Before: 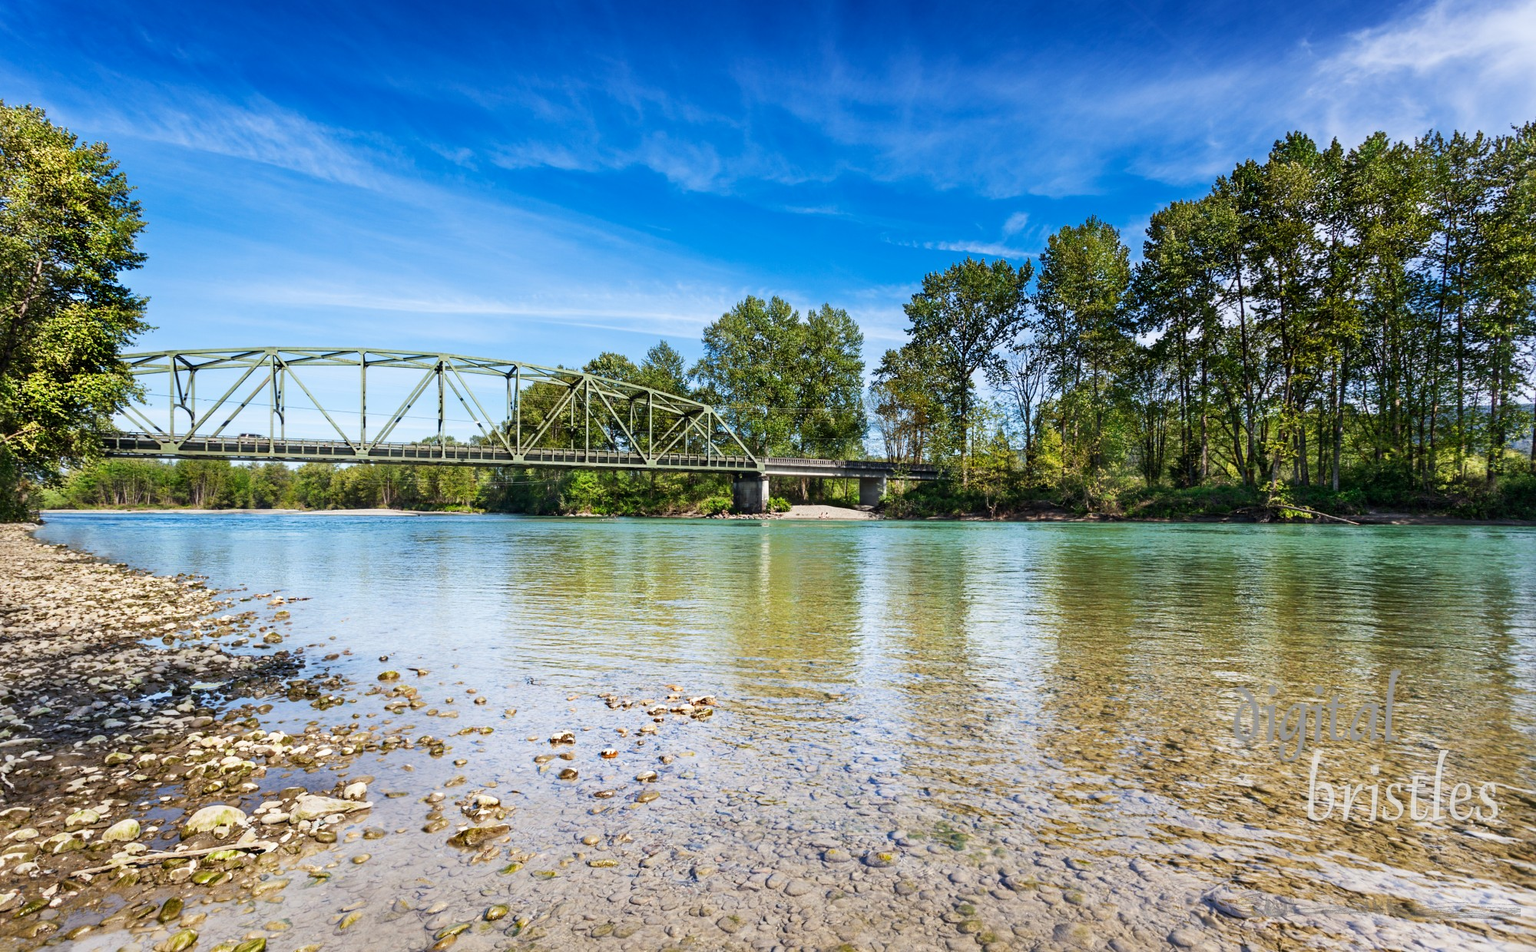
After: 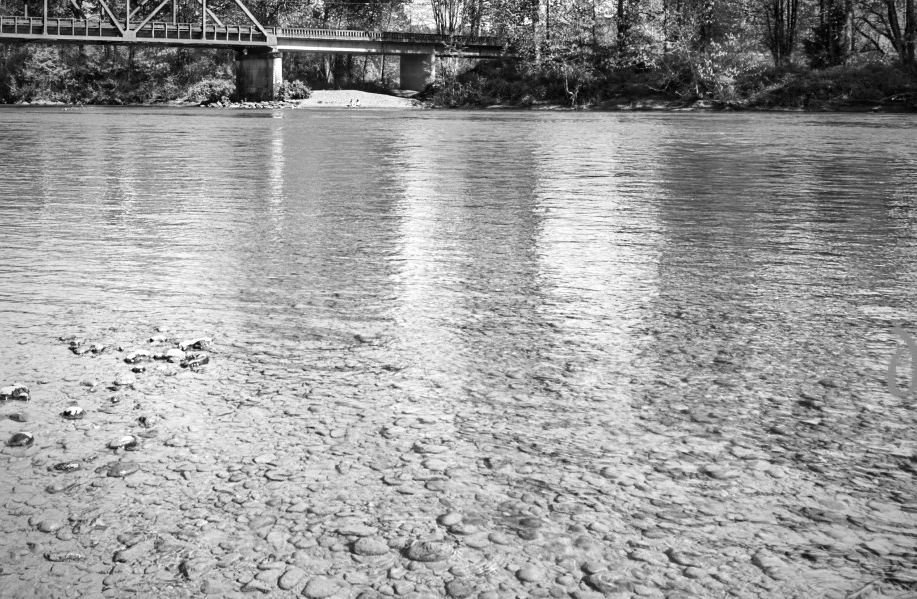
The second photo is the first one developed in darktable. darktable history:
vignetting: fall-off start 71.74%
crop: left 35.976%, top 45.819%, right 18.162%, bottom 5.807%
monochrome: on, module defaults
color balance: mode lift, gamma, gain (sRGB), lift [0.997, 0.979, 1.021, 1.011], gamma [1, 1.084, 0.916, 0.998], gain [1, 0.87, 1.13, 1.101], contrast 4.55%, contrast fulcrum 38.24%, output saturation 104.09%
